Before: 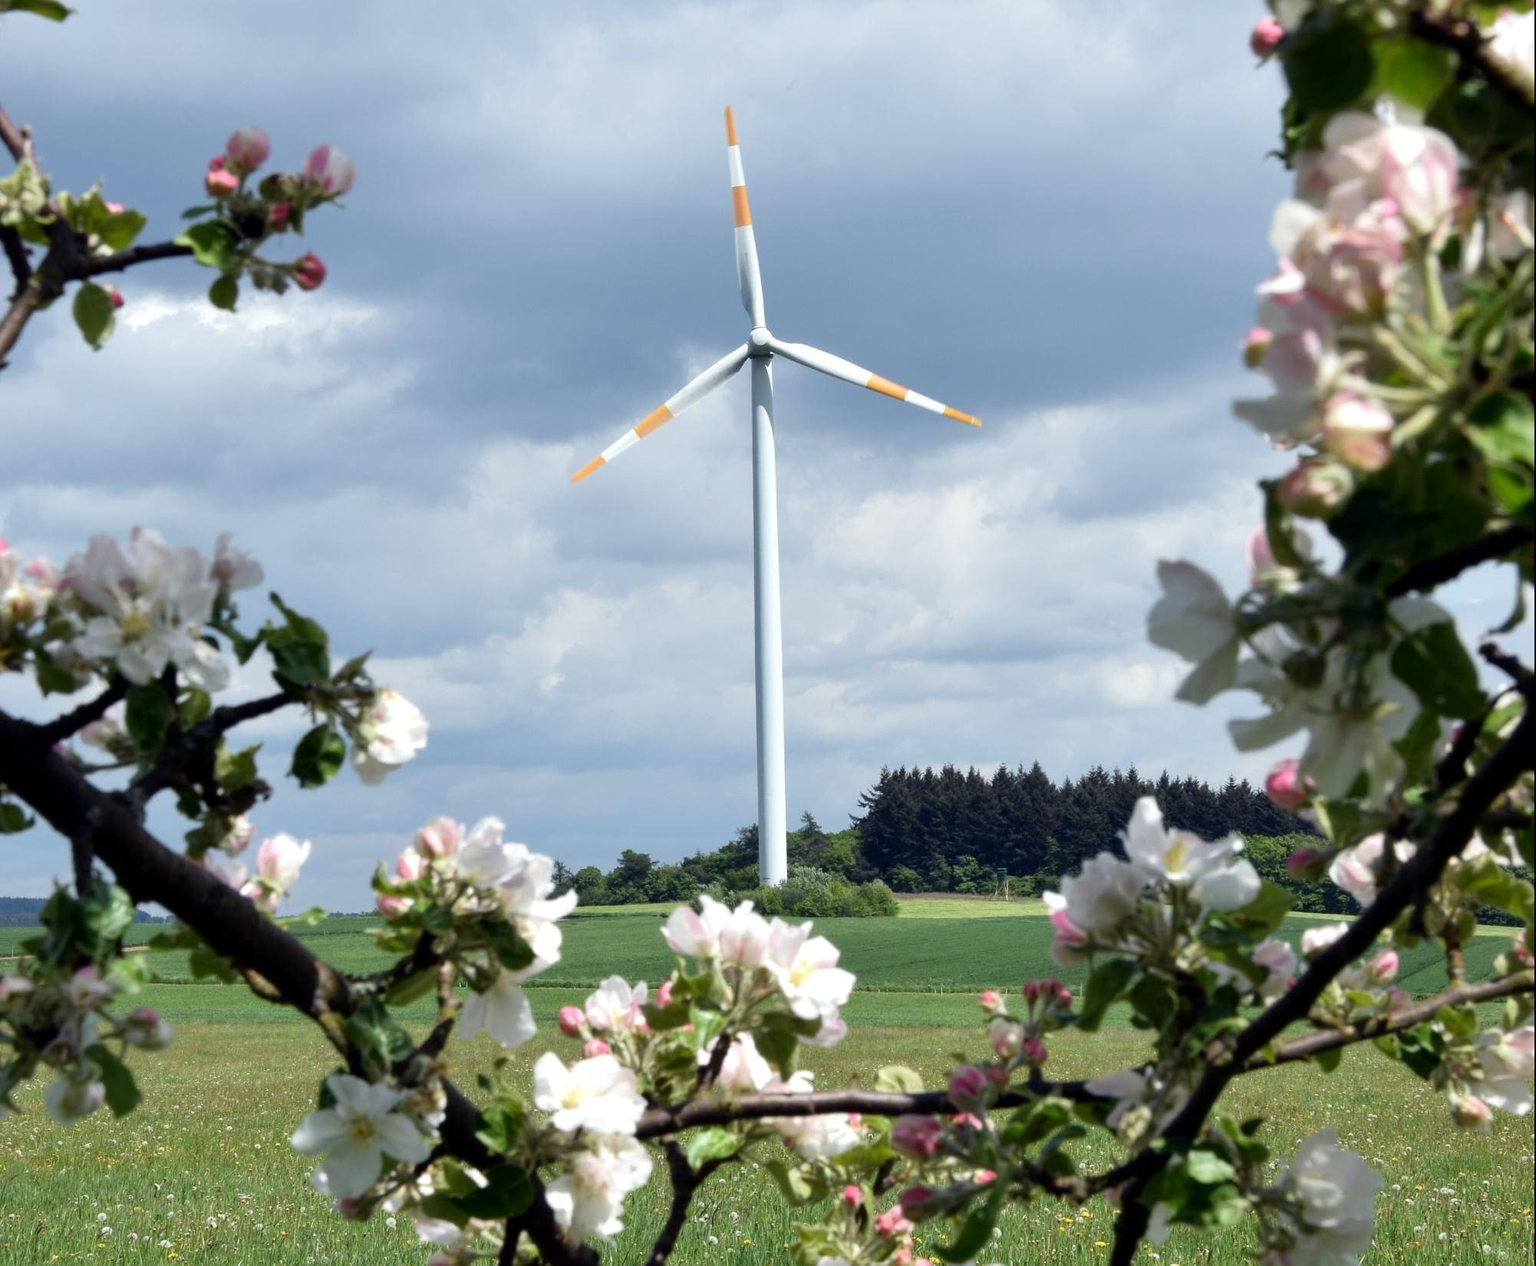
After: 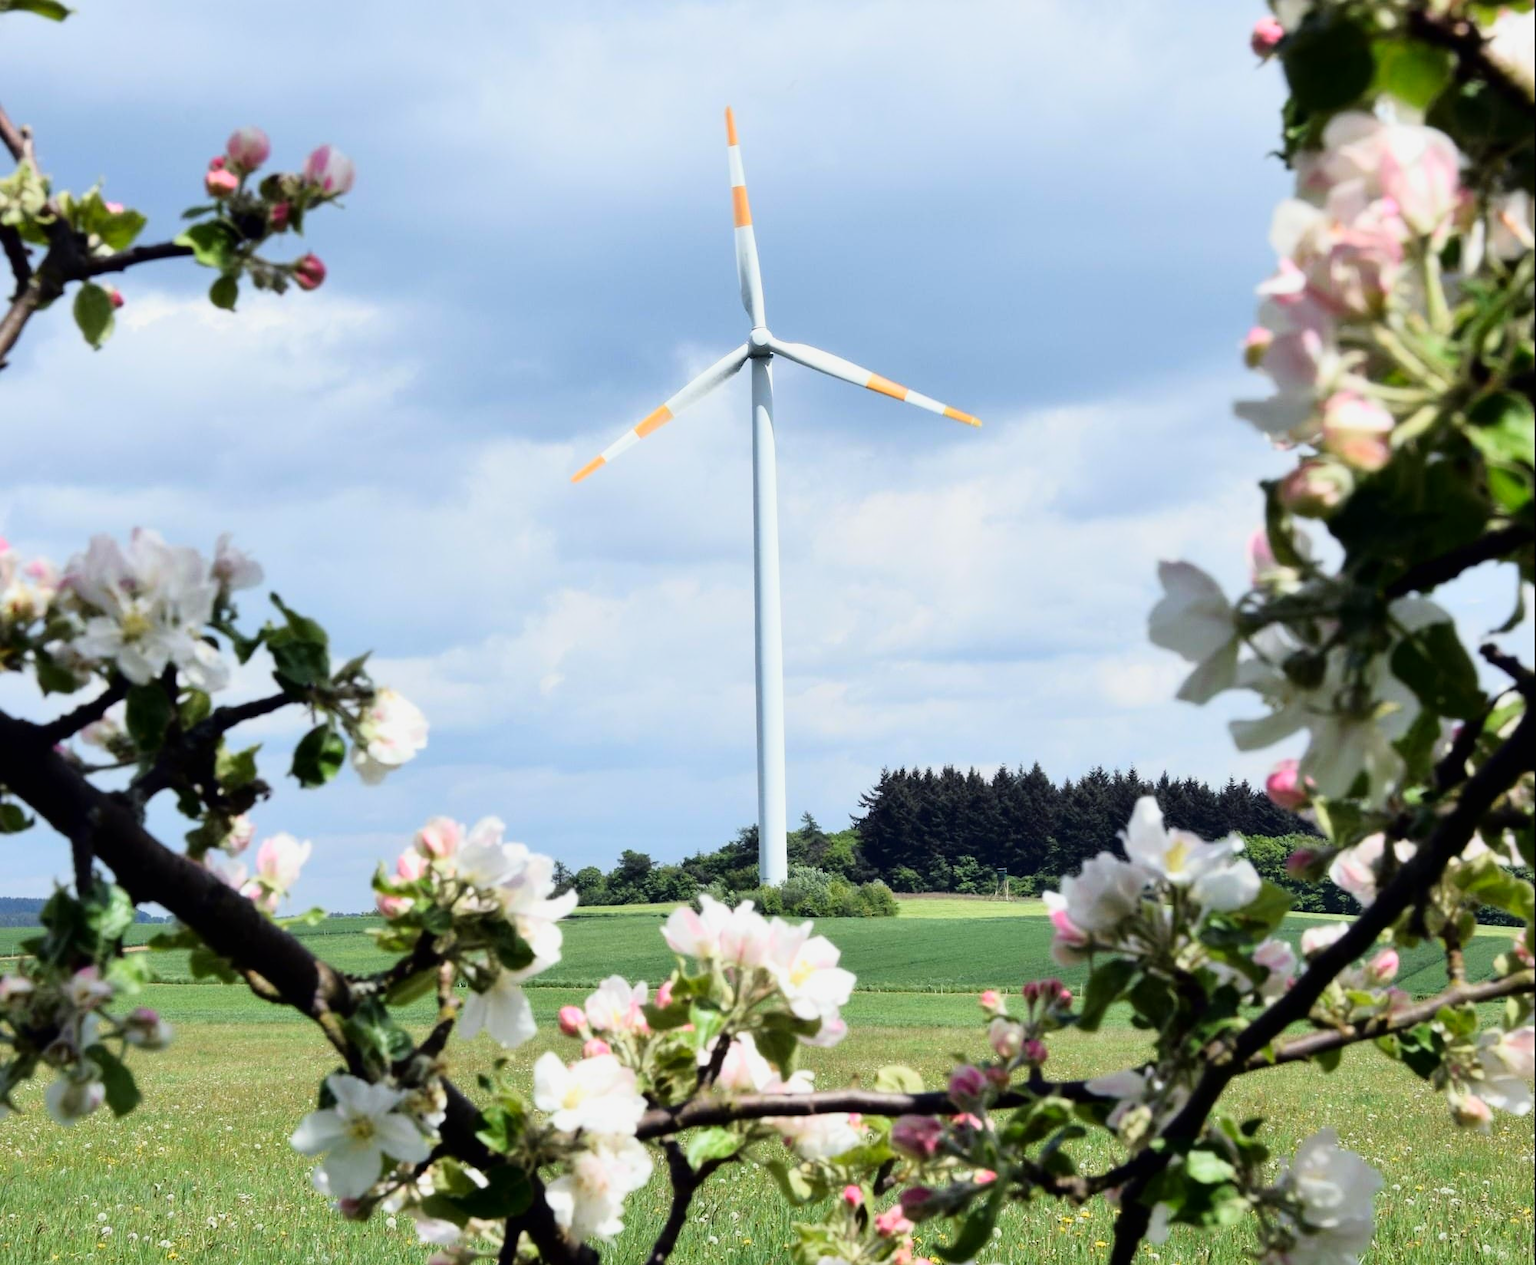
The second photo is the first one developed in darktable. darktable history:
tone curve: curves: ch0 [(0, 0.005) (0.103, 0.081) (0.196, 0.197) (0.391, 0.469) (0.491, 0.585) (0.638, 0.751) (0.822, 0.886) (0.997, 0.959)]; ch1 [(0, 0) (0.172, 0.123) (0.324, 0.253) (0.396, 0.388) (0.474, 0.479) (0.499, 0.498) (0.529, 0.528) (0.579, 0.614) (0.633, 0.677) (0.812, 0.856) (1, 1)]; ch2 [(0, 0) (0.411, 0.424) (0.459, 0.478) (0.5, 0.501) (0.517, 0.526) (0.553, 0.583) (0.609, 0.646) (0.708, 0.768) (0.839, 0.916) (1, 1)], color space Lab, linked channels, preserve colors basic power
exposure: black level correction 0.001, compensate highlight preservation false
